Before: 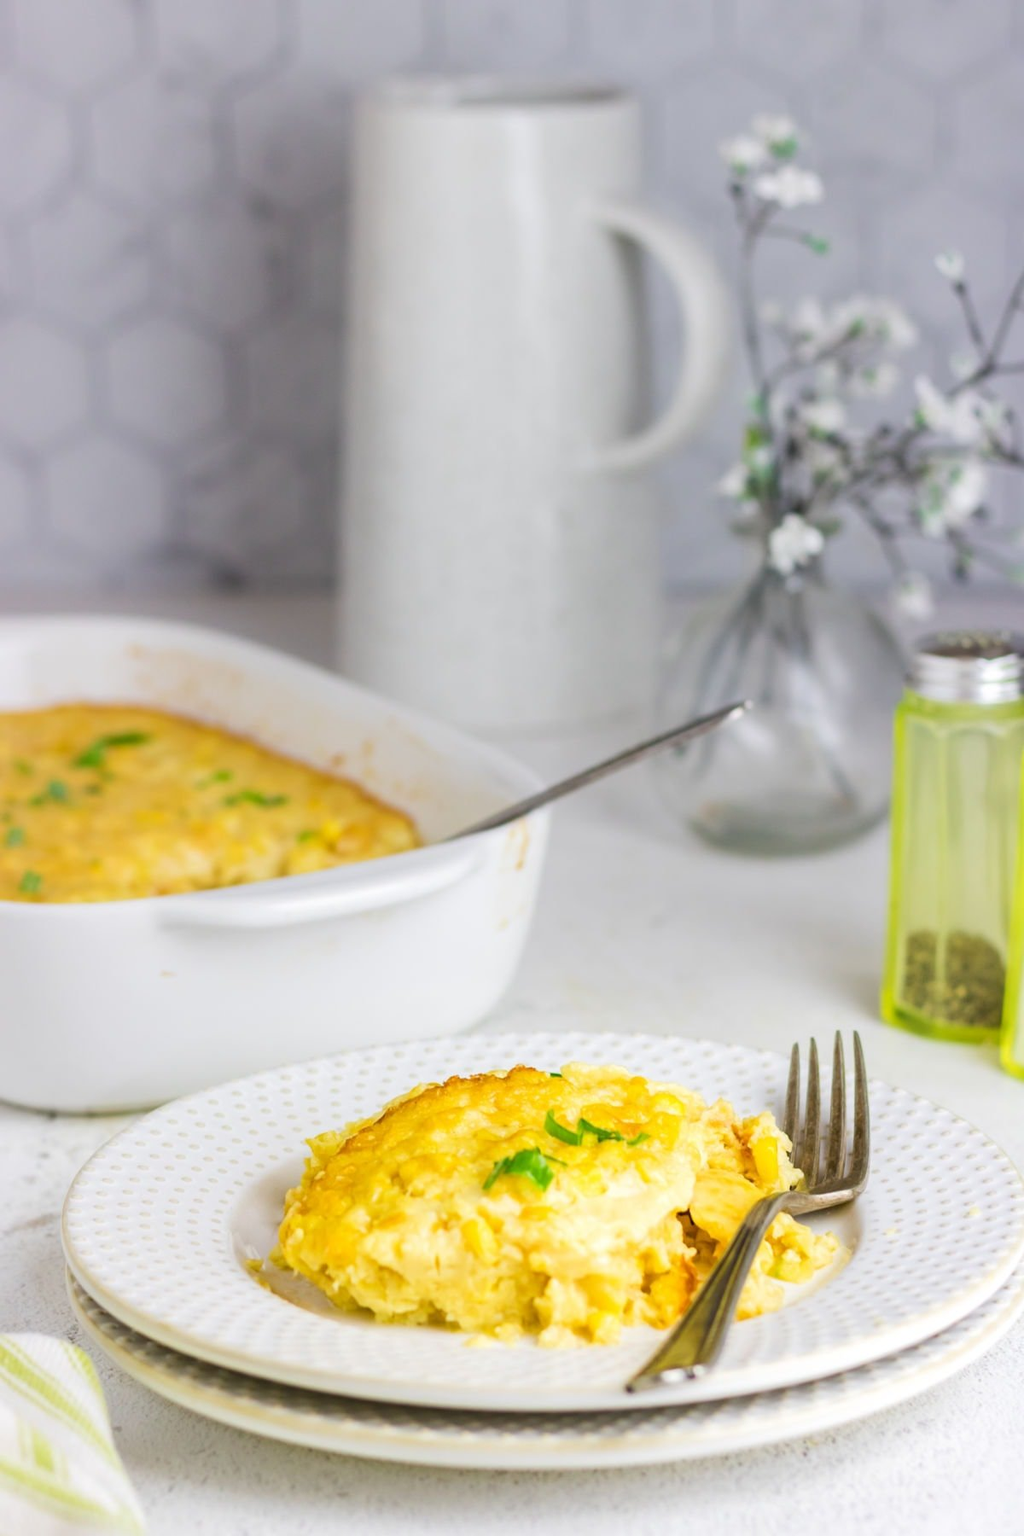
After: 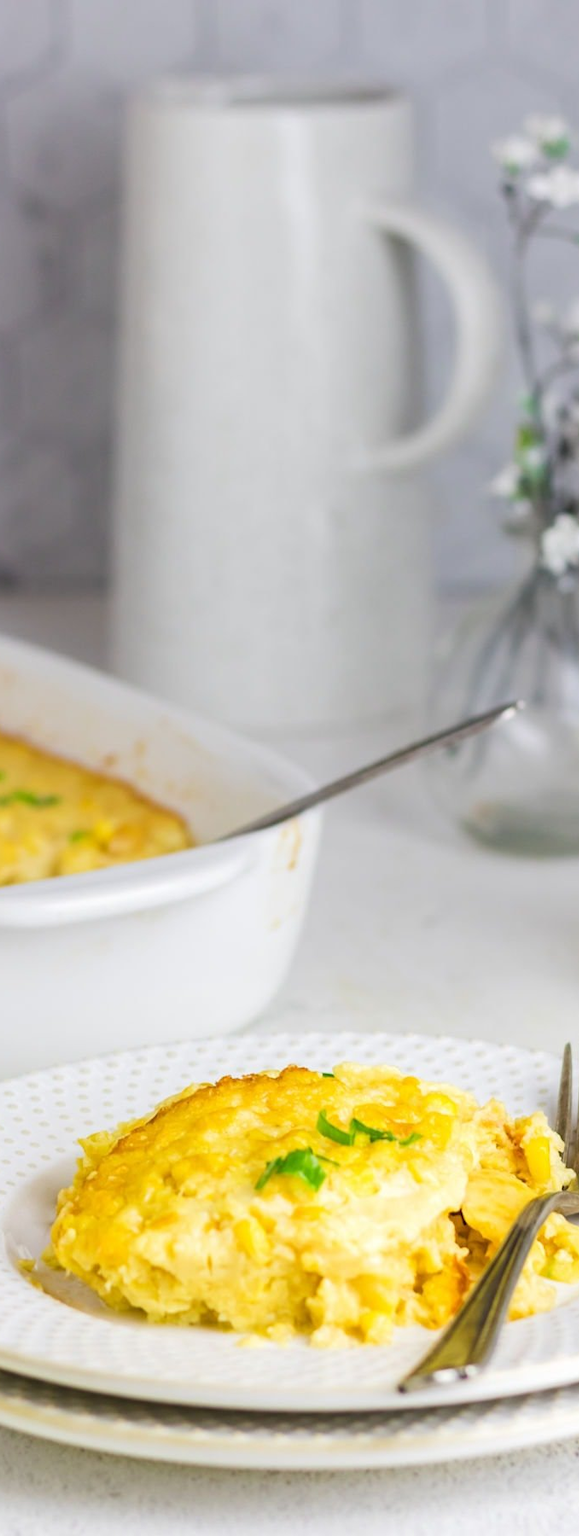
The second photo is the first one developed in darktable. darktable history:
crop and rotate: left 22.327%, right 21.042%
